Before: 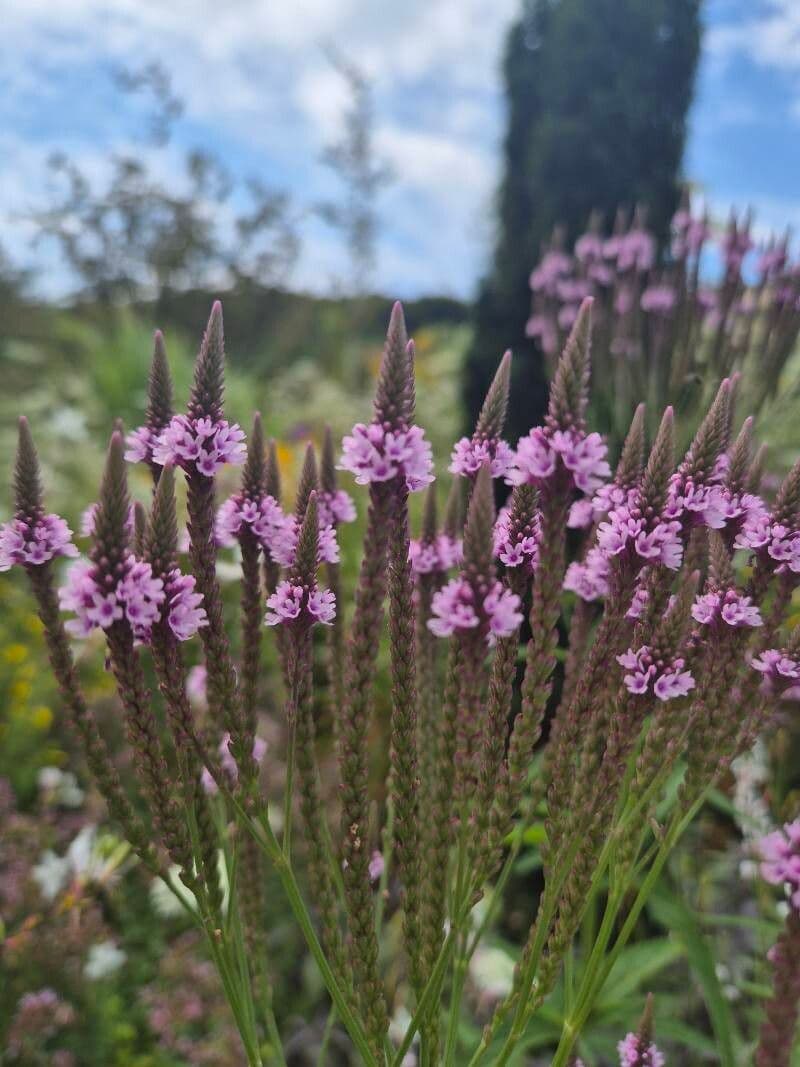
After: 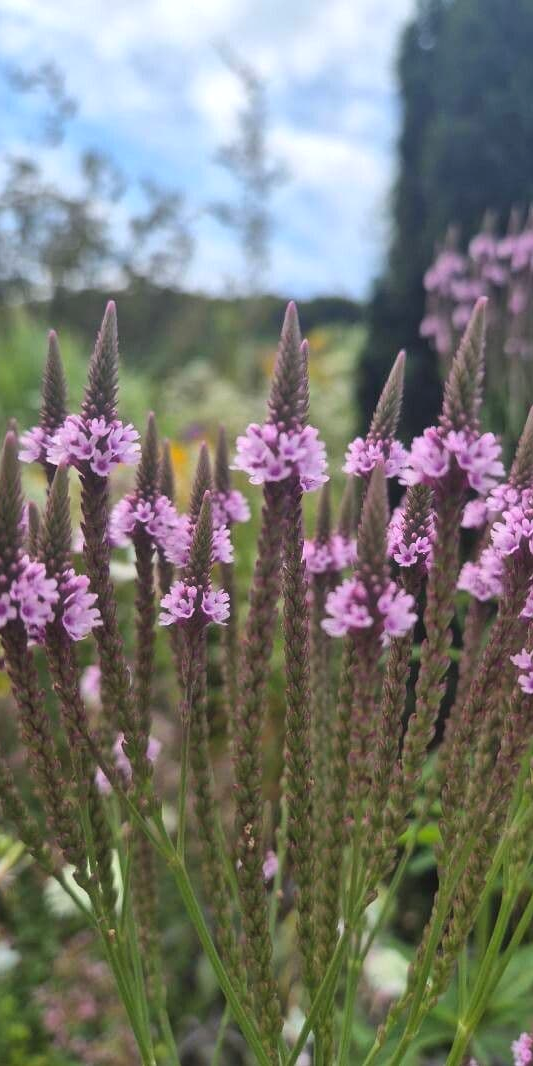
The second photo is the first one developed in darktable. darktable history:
haze removal: strength -0.059, compatibility mode true, adaptive false
crop and rotate: left 13.44%, right 19.898%
exposure: exposure 0.3 EV, compensate exposure bias true, compensate highlight preservation false
